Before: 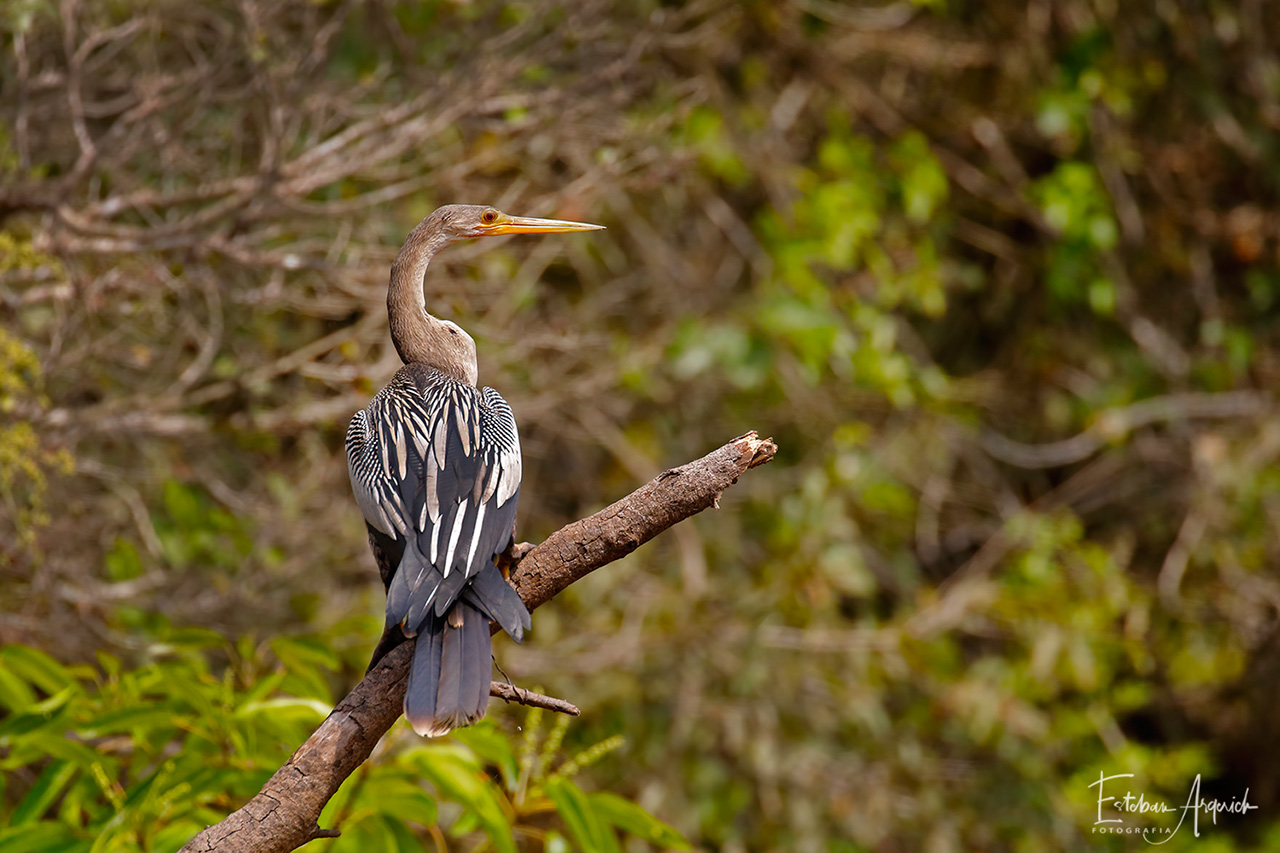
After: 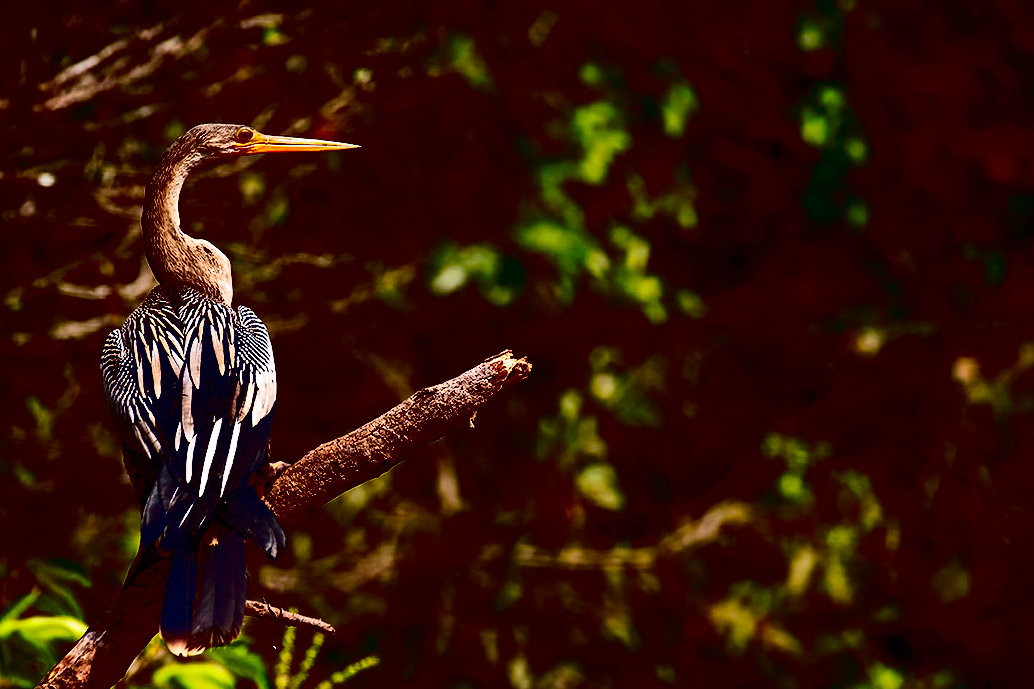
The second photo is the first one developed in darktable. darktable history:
contrast brightness saturation: contrast 0.77, brightness -1, saturation 1
crop: left 19.159%, top 9.58%, bottom 9.58%
